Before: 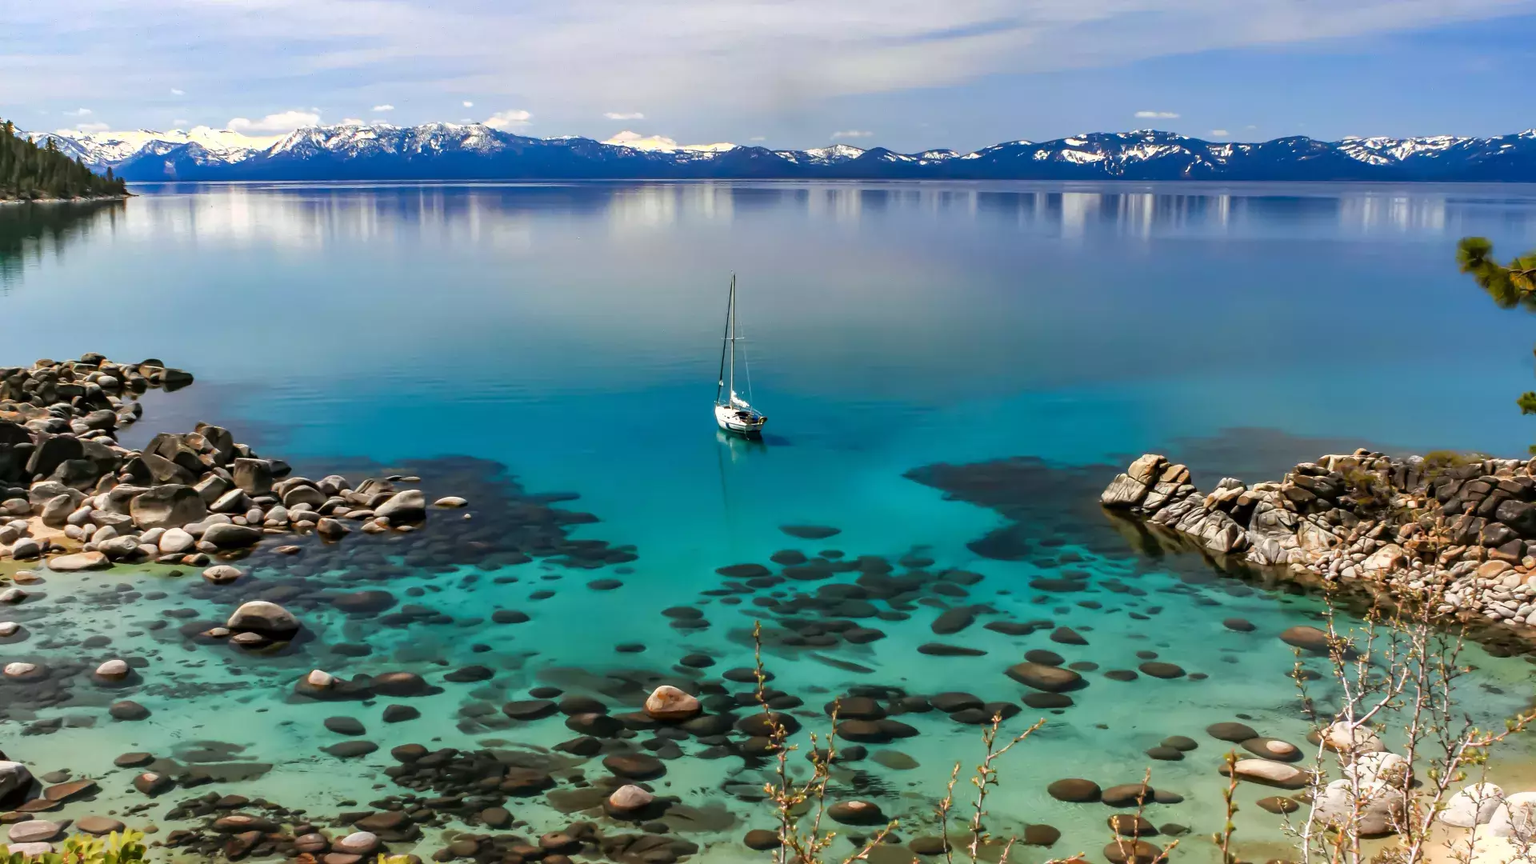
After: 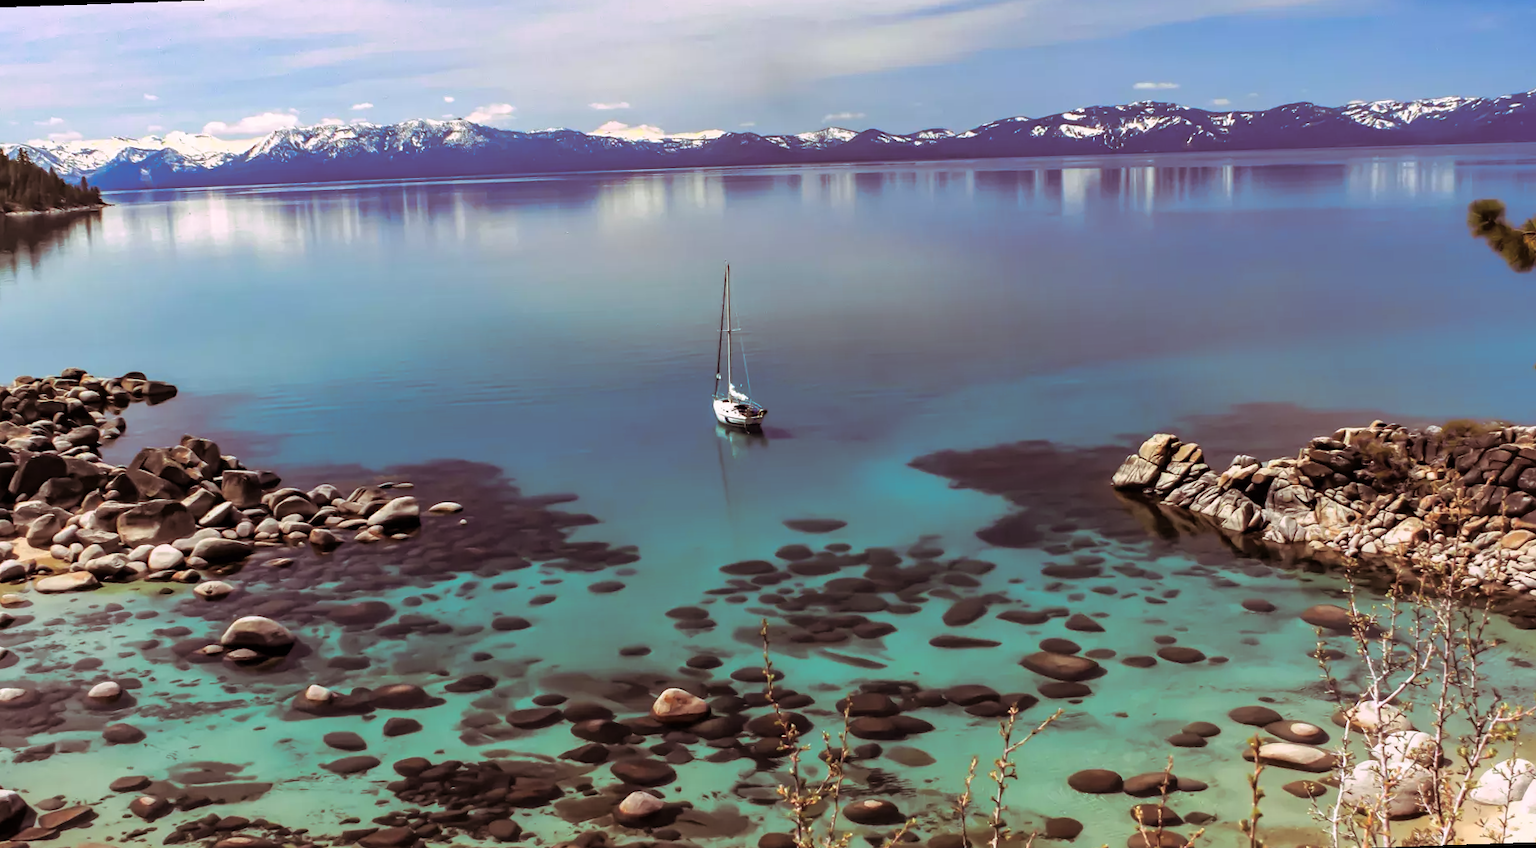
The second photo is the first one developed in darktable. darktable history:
rotate and perspective: rotation -2°, crop left 0.022, crop right 0.978, crop top 0.049, crop bottom 0.951
split-toning: highlights › hue 298.8°, highlights › saturation 0.73, compress 41.76%
